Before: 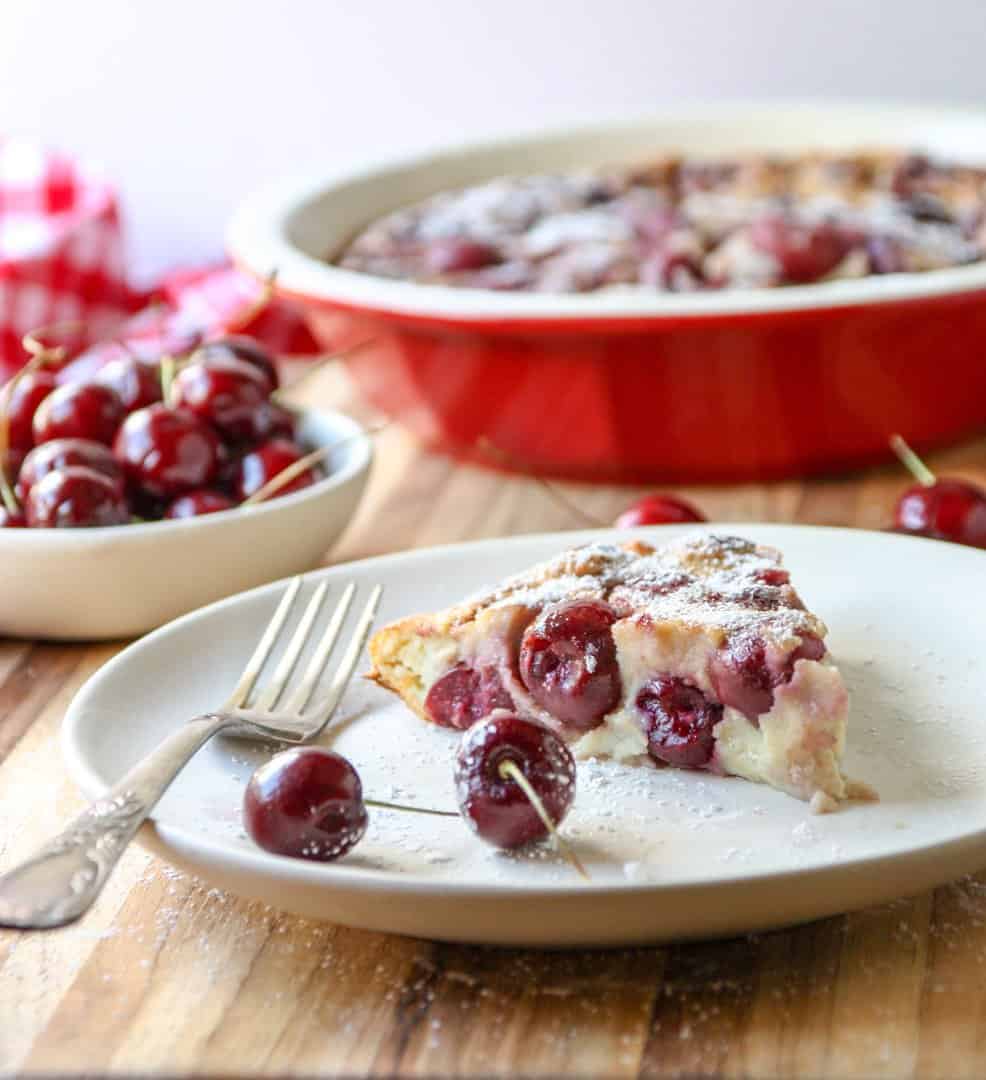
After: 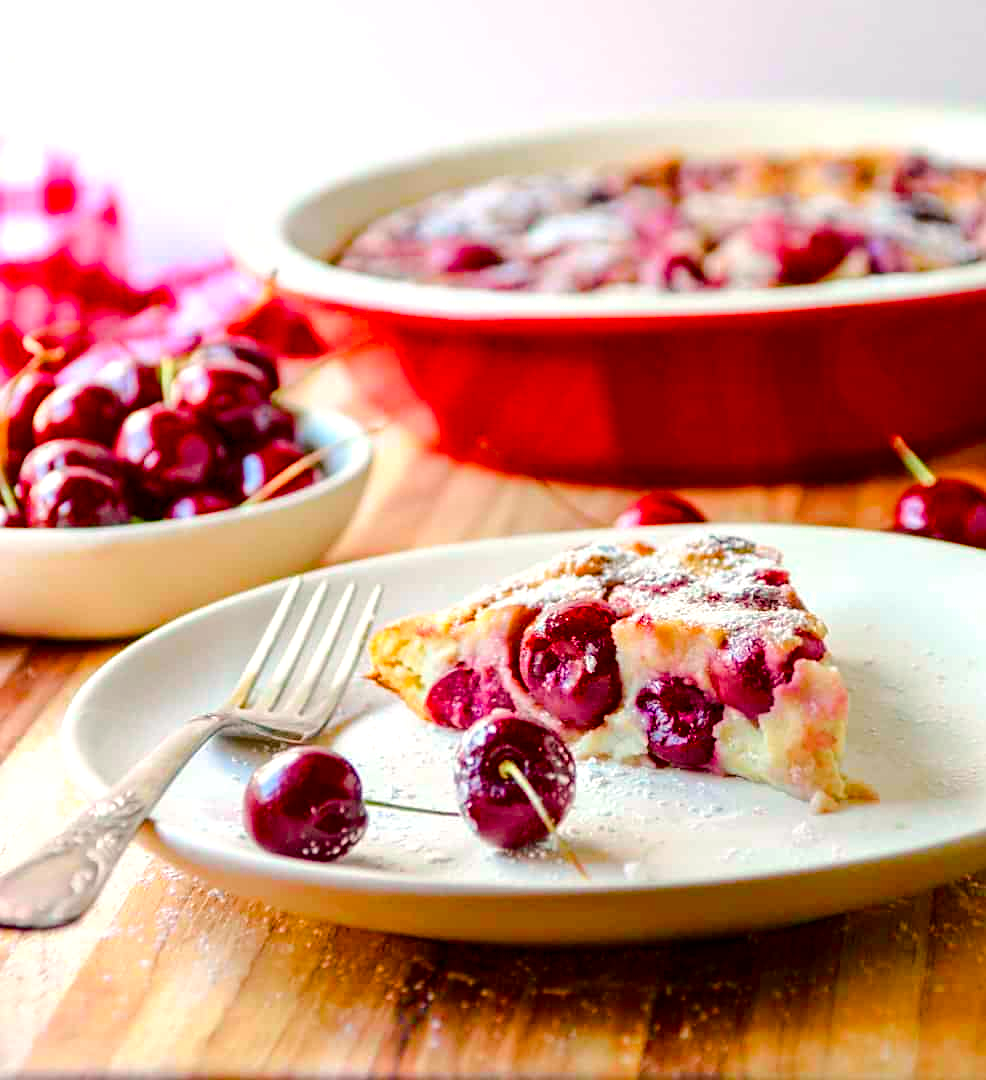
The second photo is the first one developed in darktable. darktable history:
tone curve: curves: ch0 [(0, 0) (0.068, 0.012) (0.183, 0.089) (0.341, 0.283) (0.547, 0.532) (0.828, 0.815) (1, 0.983)]; ch1 [(0, 0) (0.23, 0.166) (0.34, 0.308) (0.371, 0.337) (0.429, 0.411) (0.477, 0.462) (0.499, 0.498) (0.529, 0.537) (0.559, 0.582) (0.743, 0.798) (1, 1)]; ch2 [(0, 0) (0.431, 0.414) (0.498, 0.503) (0.524, 0.528) (0.568, 0.546) (0.6, 0.597) (0.634, 0.645) (0.728, 0.742) (1, 1)], color space Lab, independent channels, preserve colors none
sharpen: amount 0.218
color balance rgb: shadows lift › chroma 0.976%, shadows lift › hue 112.35°, highlights gain › chroma 2.076%, highlights gain › hue 72.71°, linear chroma grading › global chroma 17.224%, perceptual saturation grading › global saturation 20%, perceptual saturation grading › highlights -25.354%, perceptual saturation grading › shadows 49.853%, perceptual brilliance grading › mid-tones 10.663%, perceptual brilliance grading › shadows 14.865%, global vibrance 35.085%, contrast 10.09%
